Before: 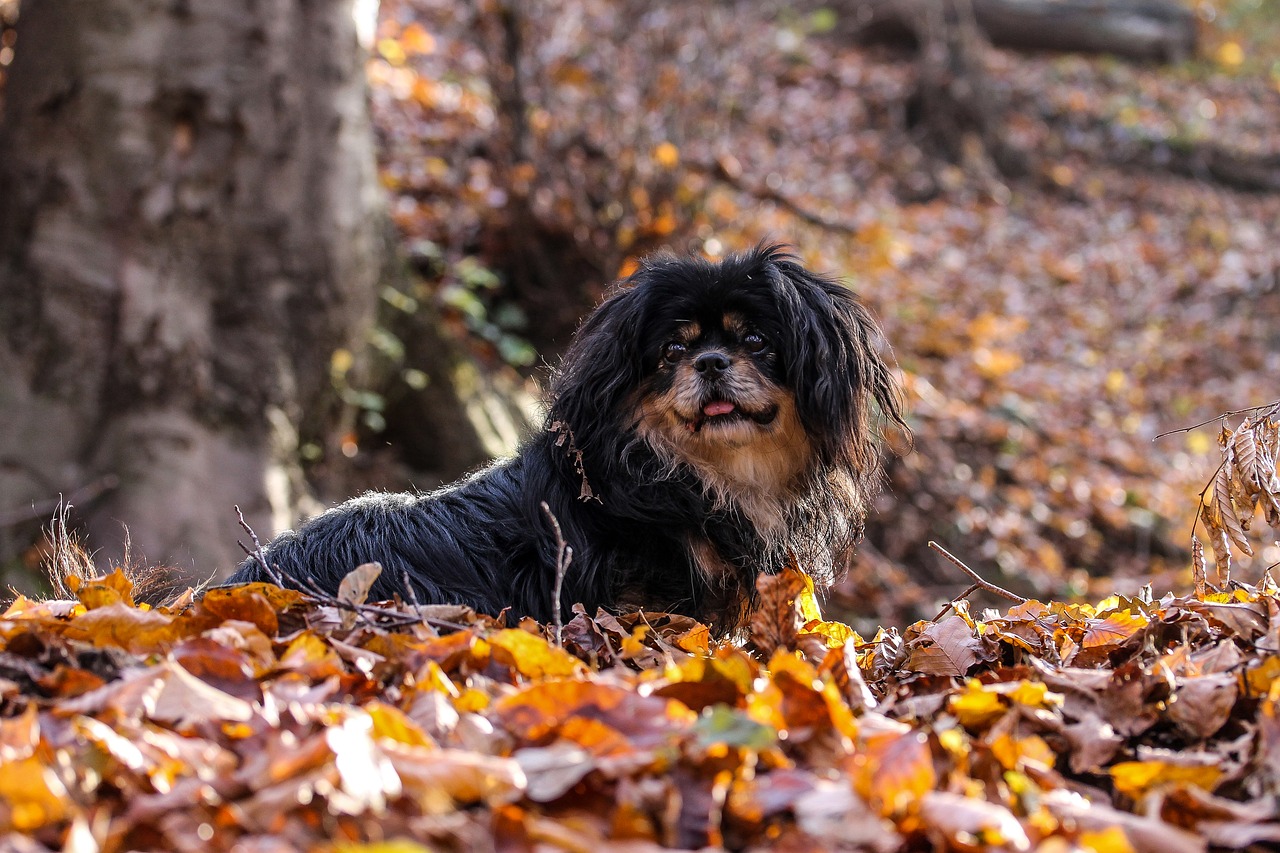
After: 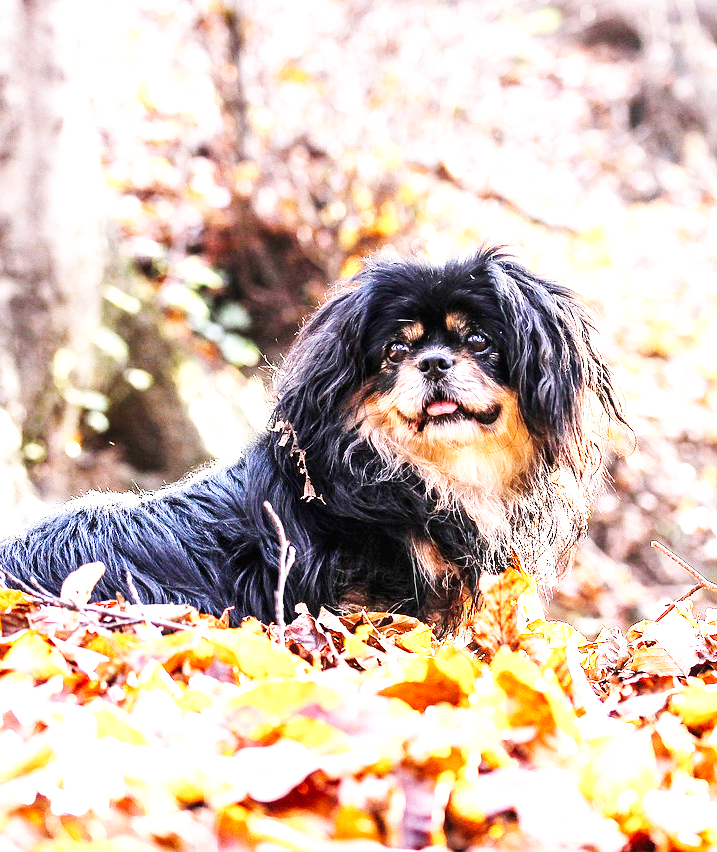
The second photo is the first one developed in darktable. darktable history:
exposure: black level correction 0, exposure 1.9 EV, compensate highlight preservation false
white balance: red 1.009, blue 1.027
crop: left 21.674%, right 22.086%
base curve: curves: ch0 [(0, 0.003) (0.001, 0.002) (0.006, 0.004) (0.02, 0.022) (0.048, 0.086) (0.094, 0.234) (0.162, 0.431) (0.258, 0.629) (0.385, 0.8) (0.548, 0.918) (0.751, 0.988) (1, 1)], preserve colors none
